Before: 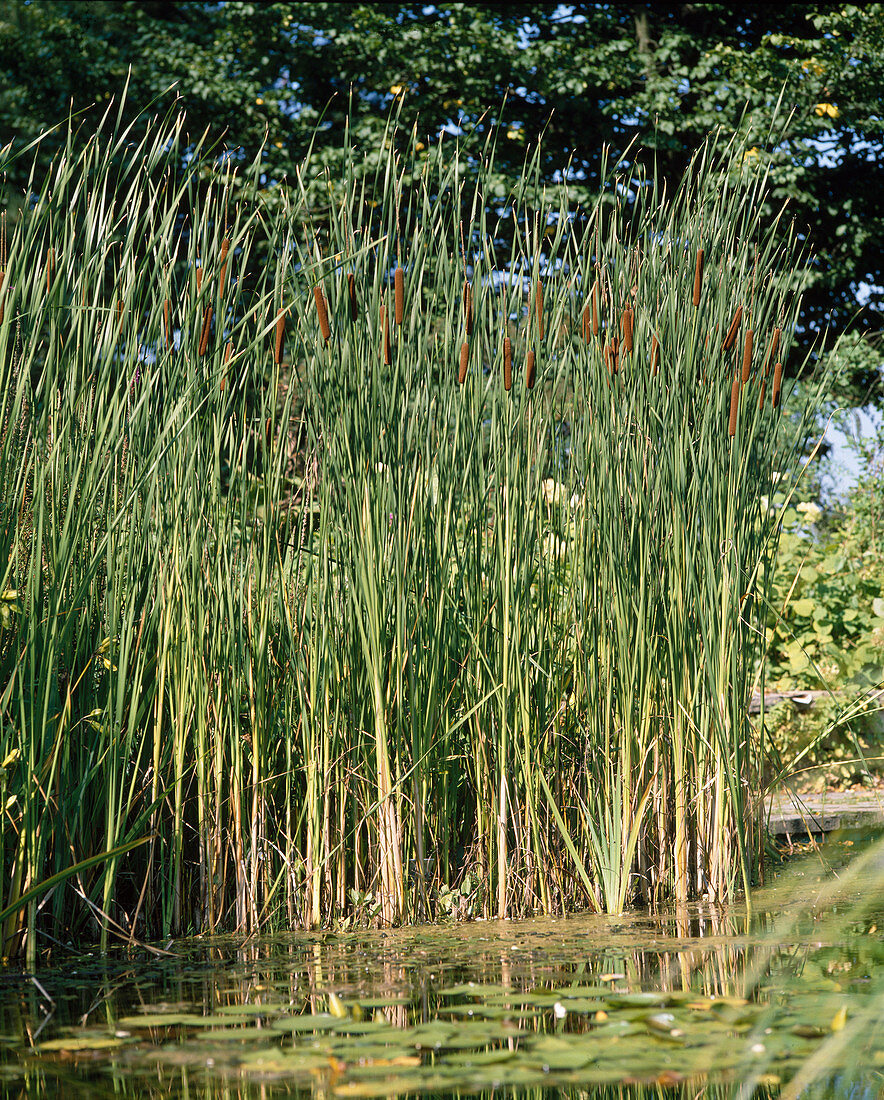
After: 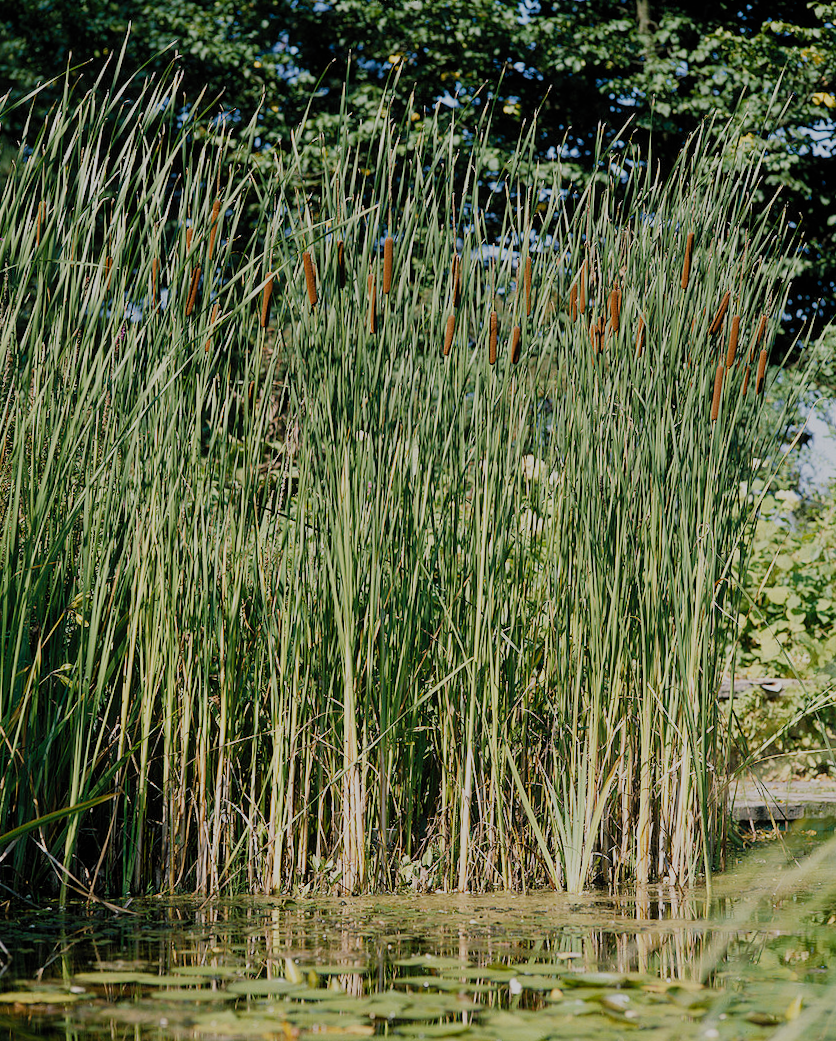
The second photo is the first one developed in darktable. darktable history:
crop and rotate: angle -2.65°
filmic rgb: black relative exposure -7.14 EV, white relative exposure 5.38 EV, hardness 3.02, preserve chrominance no, color science v5 (2021), contrast in shadows safe, contrast in highlights safe
